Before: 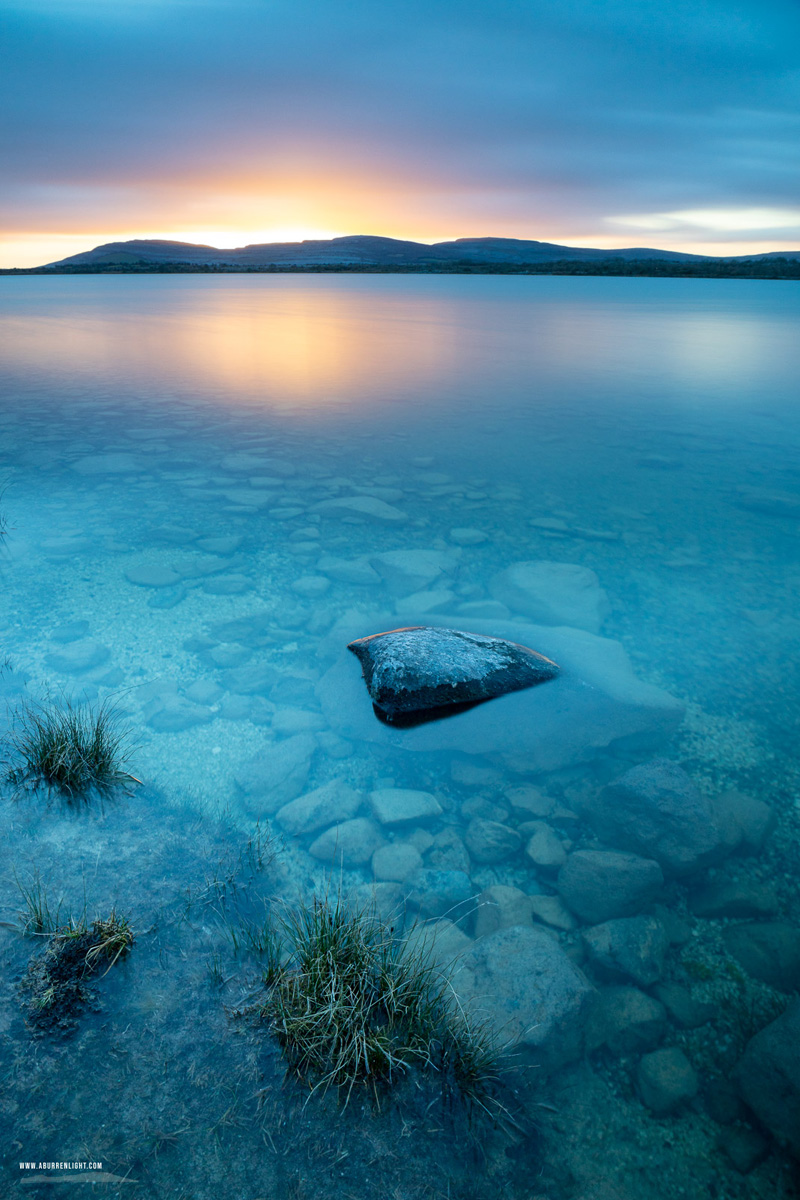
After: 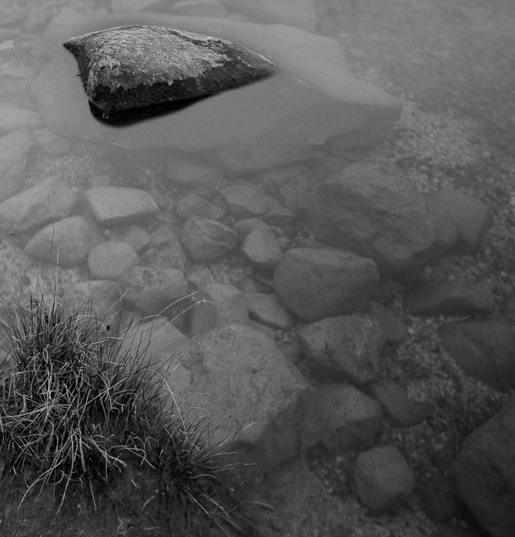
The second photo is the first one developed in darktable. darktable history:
color balance rgb: perceptual saturation grading › global saturation 25%, global vibrance 20%
crop and rotate: left 35.509%, top 50.238%, bottom 4.934%
exposure: compensate highlight preservation false
monochrome: on, module defaults
